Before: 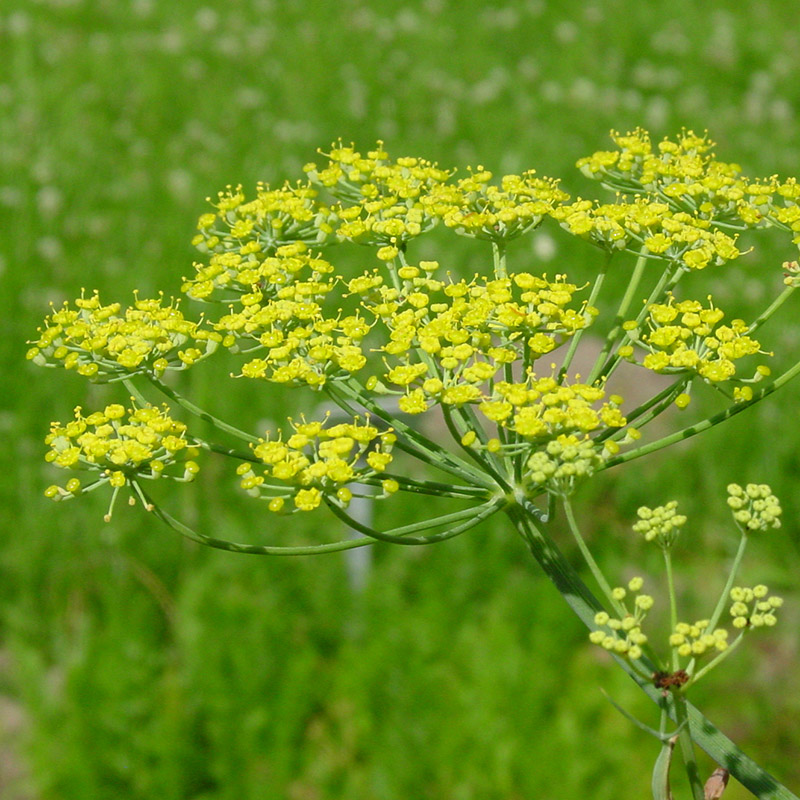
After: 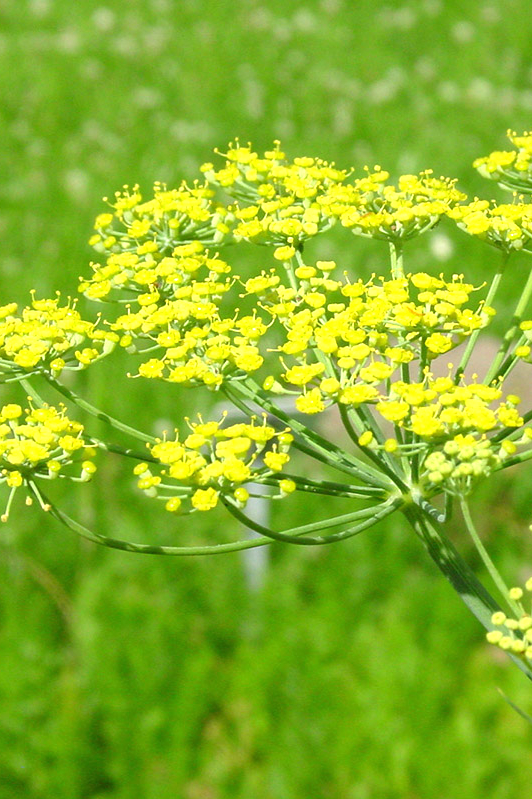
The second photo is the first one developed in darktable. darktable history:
exposure: black level correction 0, exposure 0.696 EV, compensate exposure bias true, compensate highlight preservation false
crop and rotate: left 12.885%, right 20.532%
